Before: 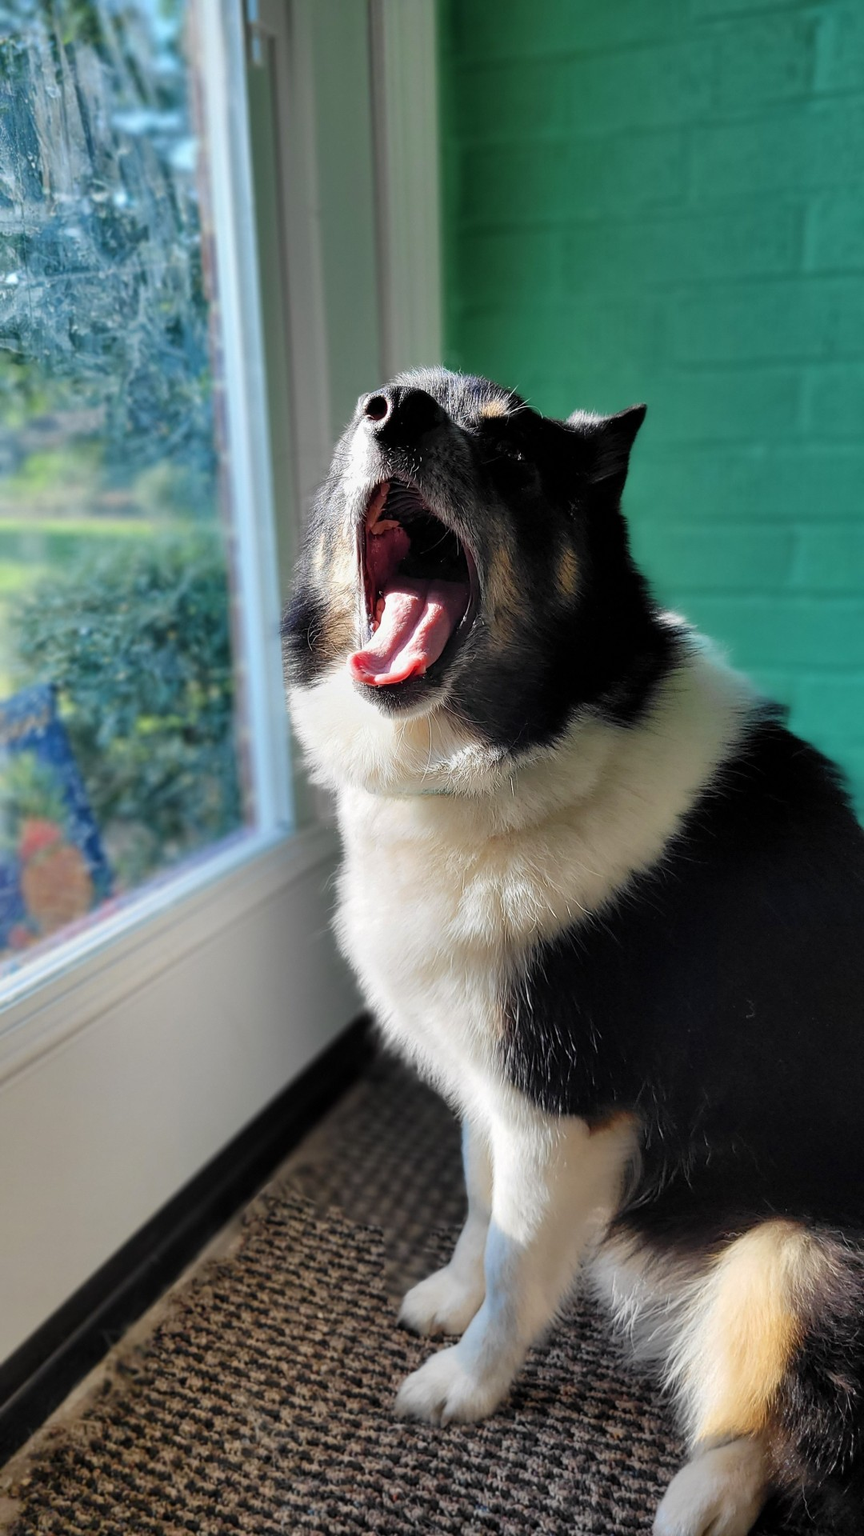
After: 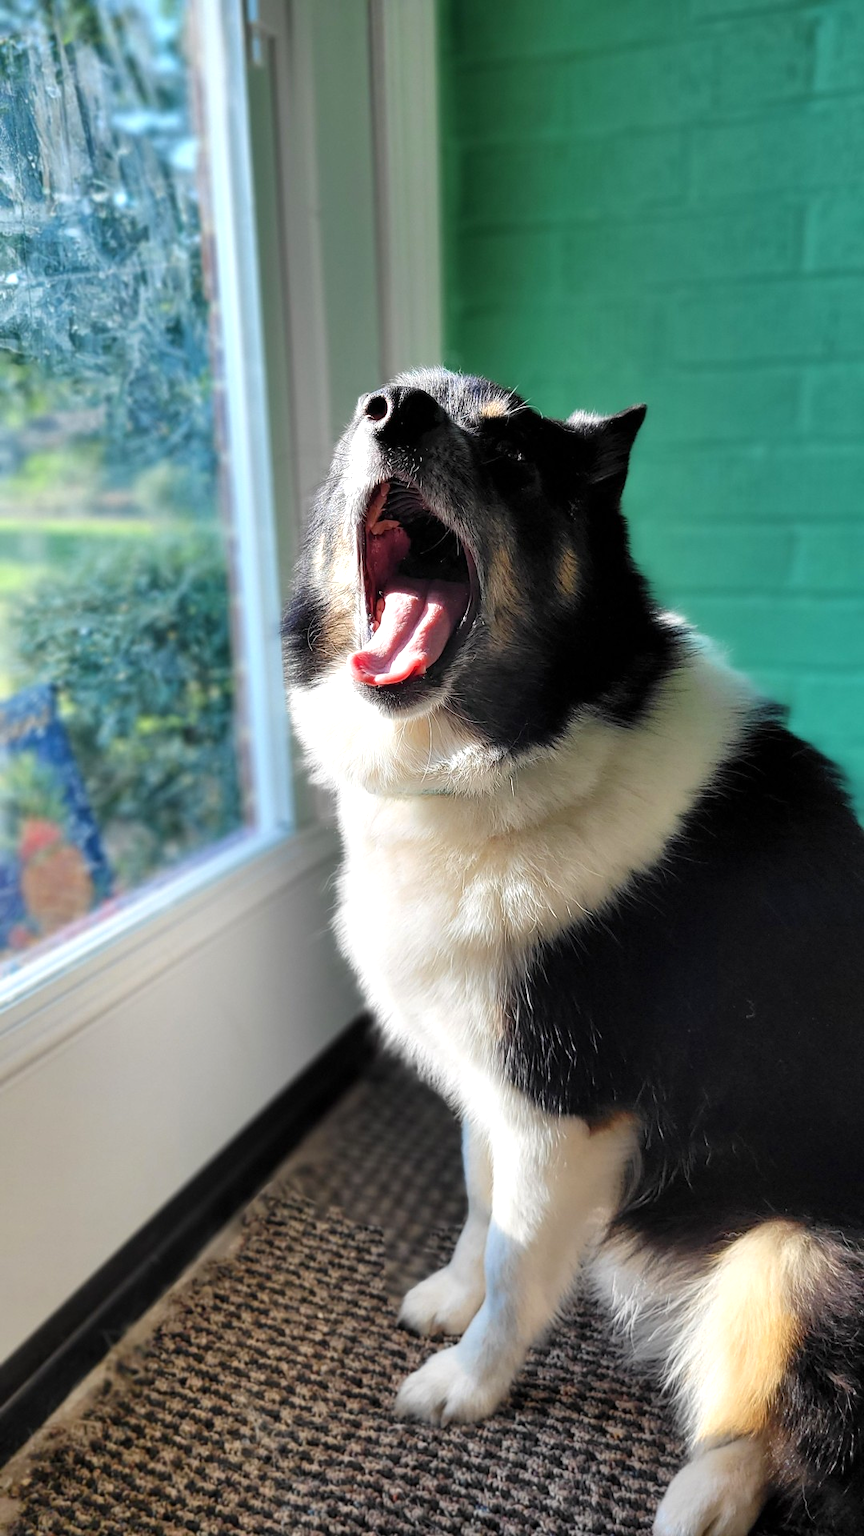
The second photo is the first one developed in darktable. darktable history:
exposure: exposure 0.373 EV, compensate exposure bias true, compensate highlight preservation false
